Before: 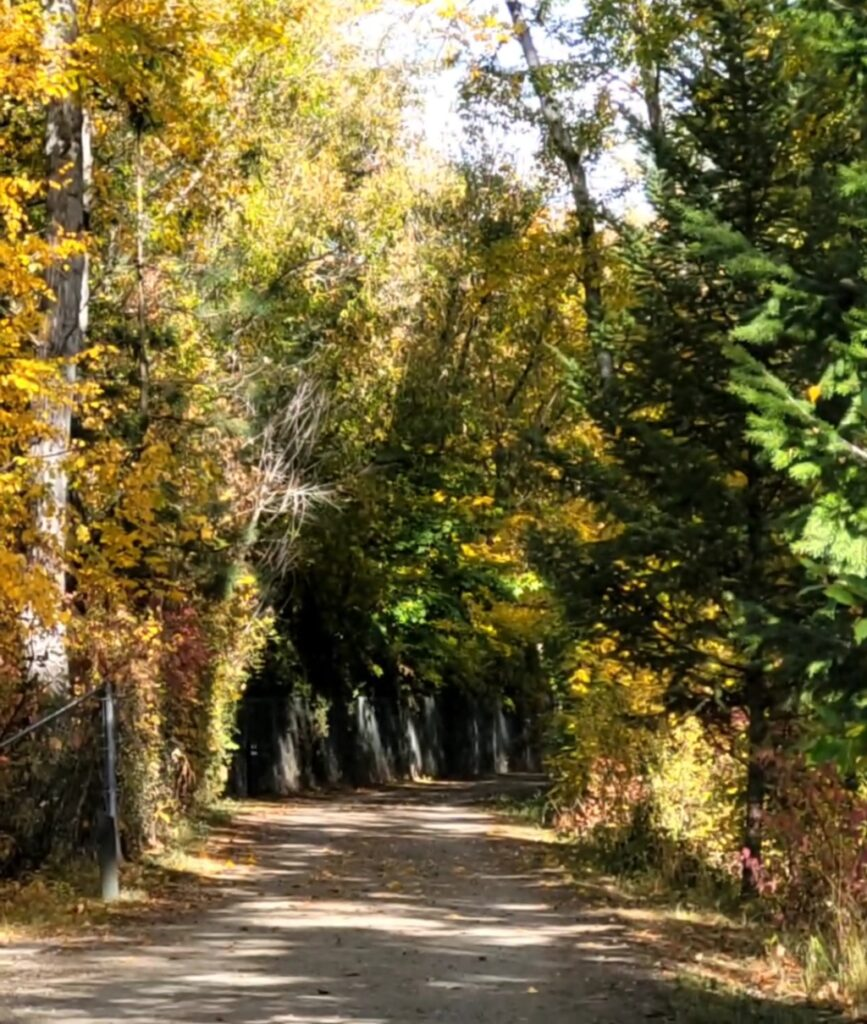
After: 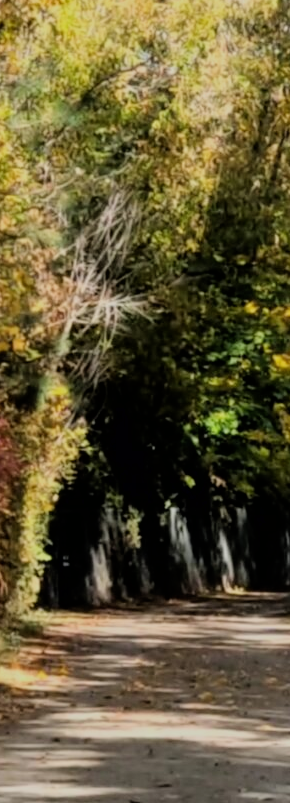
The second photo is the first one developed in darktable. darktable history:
filmic rgb: black relative exposure -7.15 EV, white relative exposure 5.36 EV, hardness 3.02, color science v6 (2022)
crop and rotate: left 21.77%, top 18.528%, right 44.676%, bottom 2.997%
